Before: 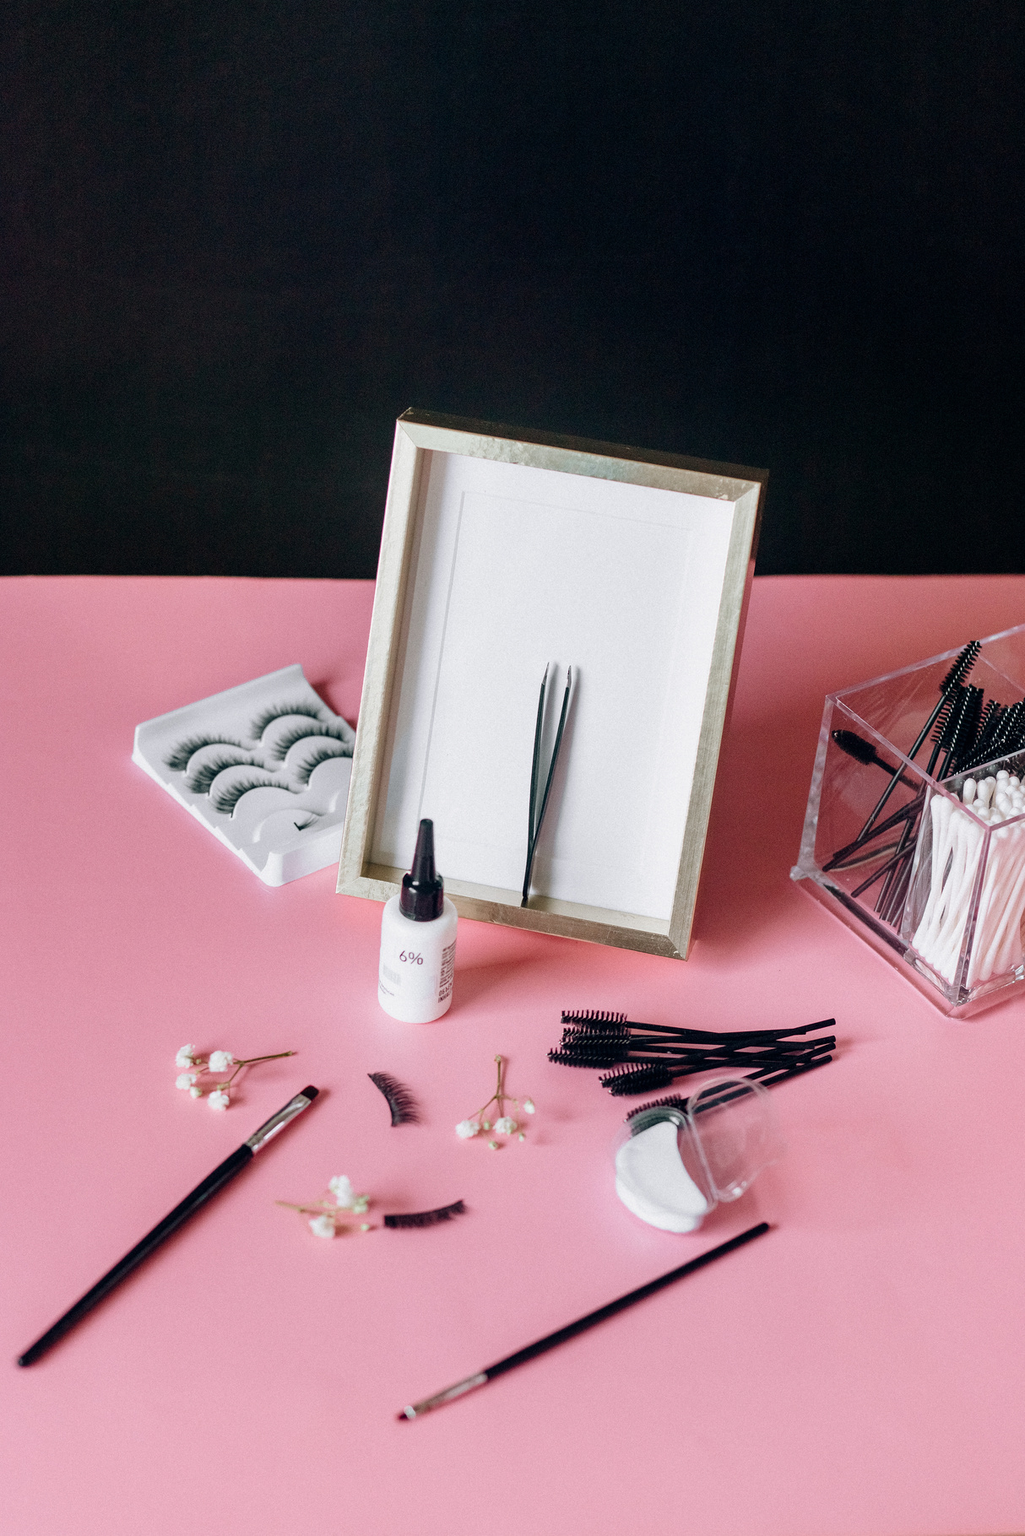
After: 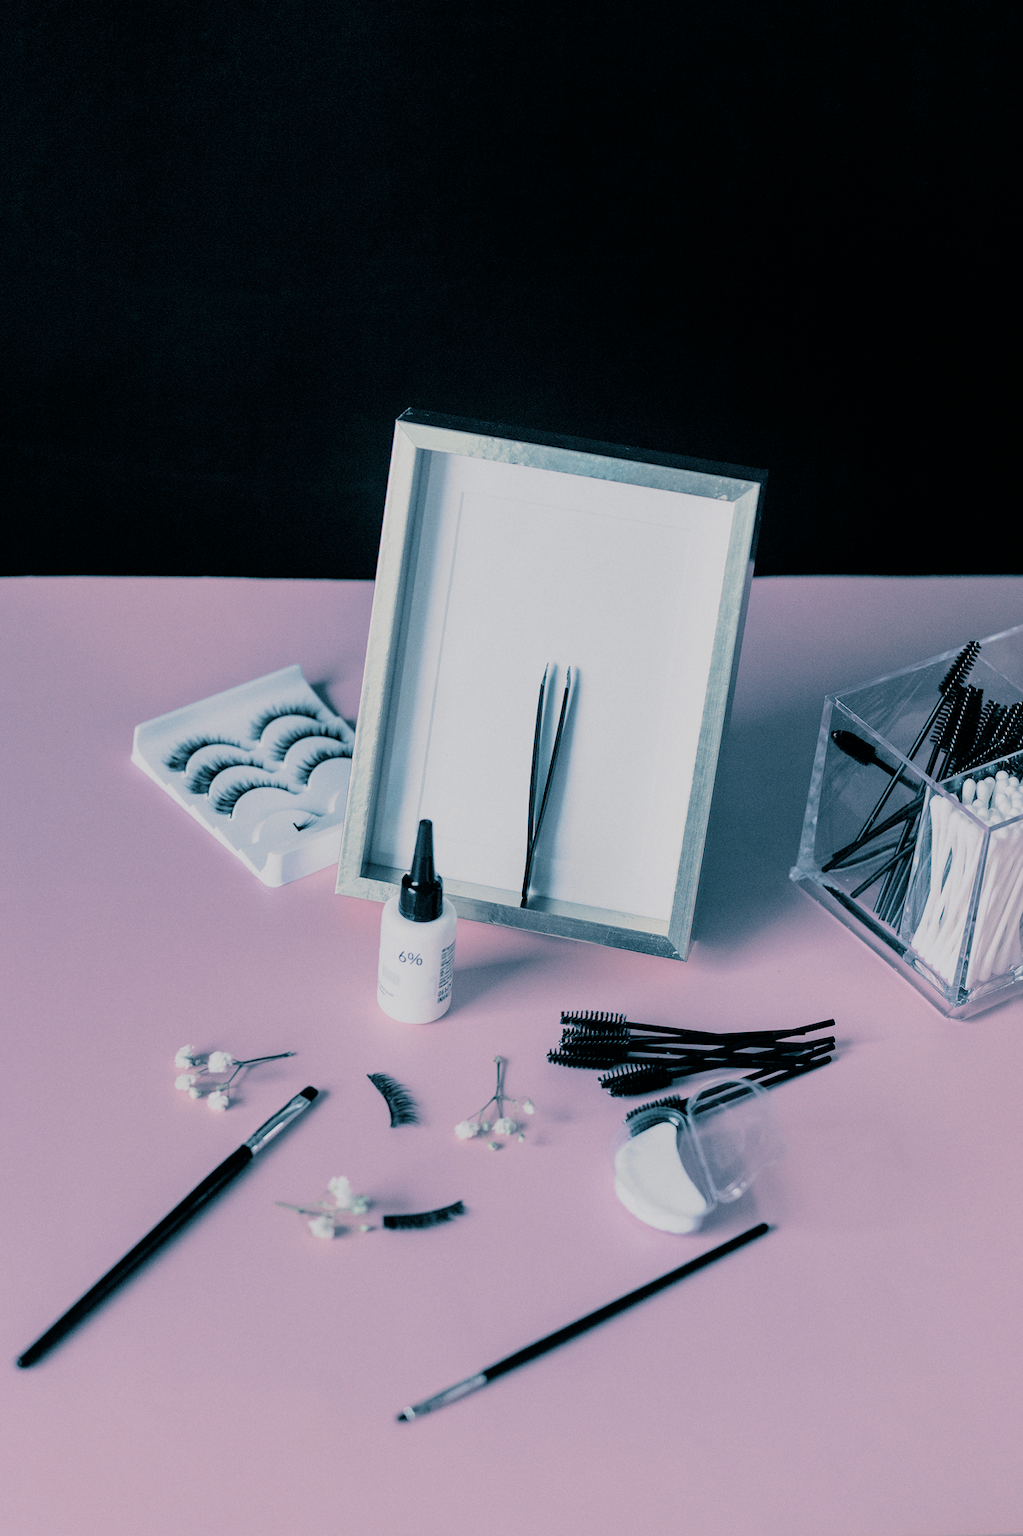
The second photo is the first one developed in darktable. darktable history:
filmic rgb: black relative exposure -7.65 EV, white relative exposure 4.56 EV, hardness 3.61, contrast 1.05
crop and rotate: left 0.126%
split-toning: shadows › hue 212.4°, balance -70
